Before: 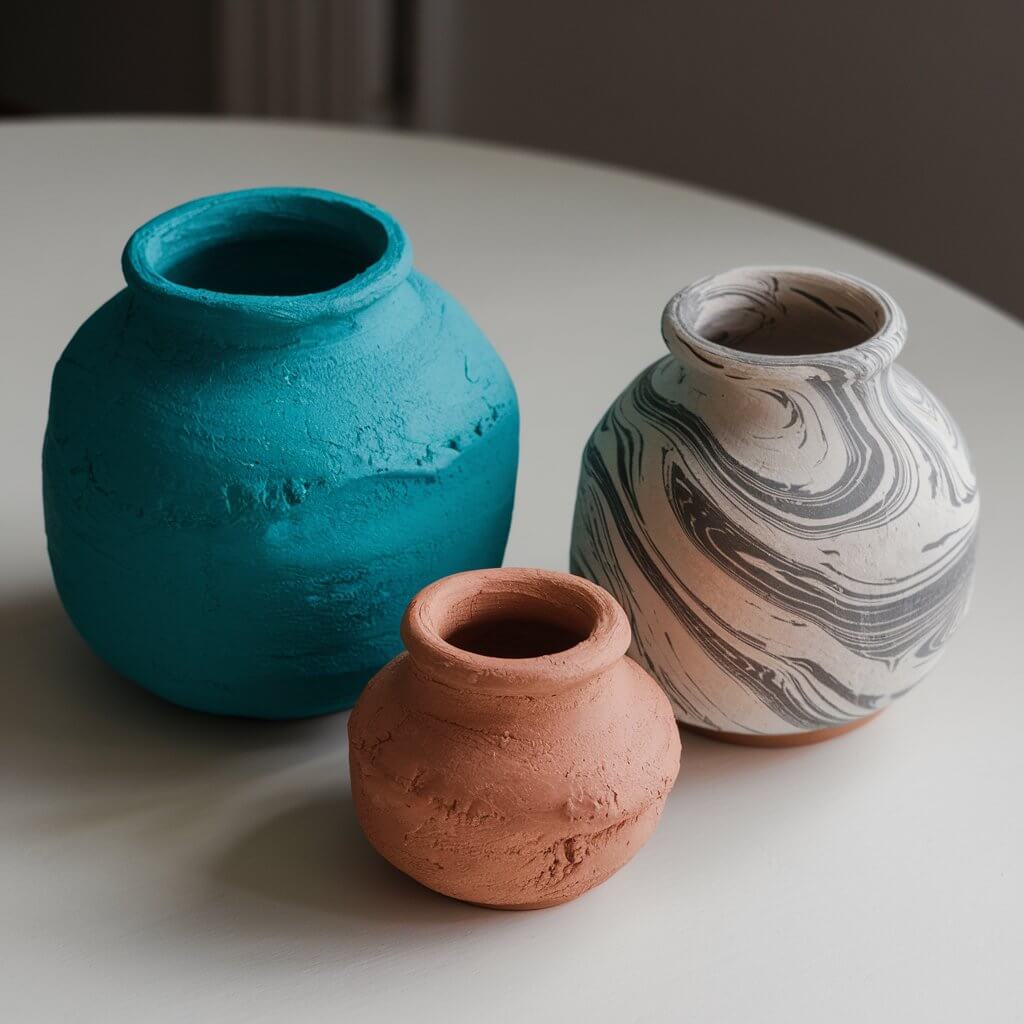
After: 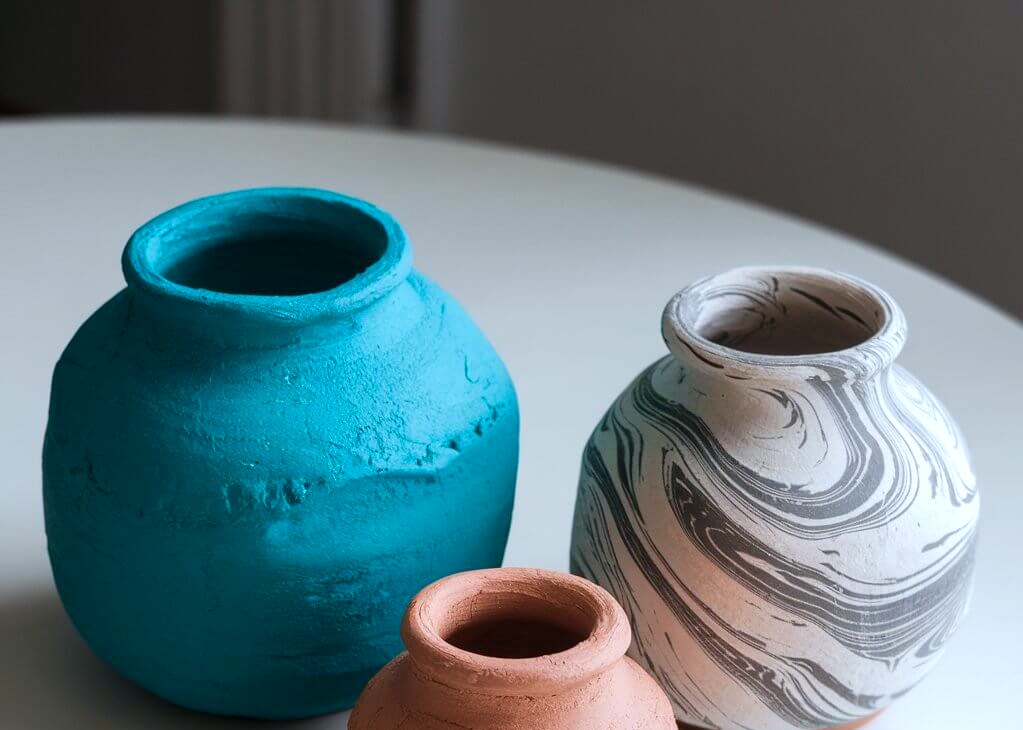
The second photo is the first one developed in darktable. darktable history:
exposure: black level correction 0.001, exposure 0.499 EV, compensate highlight preservation false
crop: bottom 28.653%
color calibration: illuminant custom, x 0.368, y 0.373, temperature 4329.57 K
